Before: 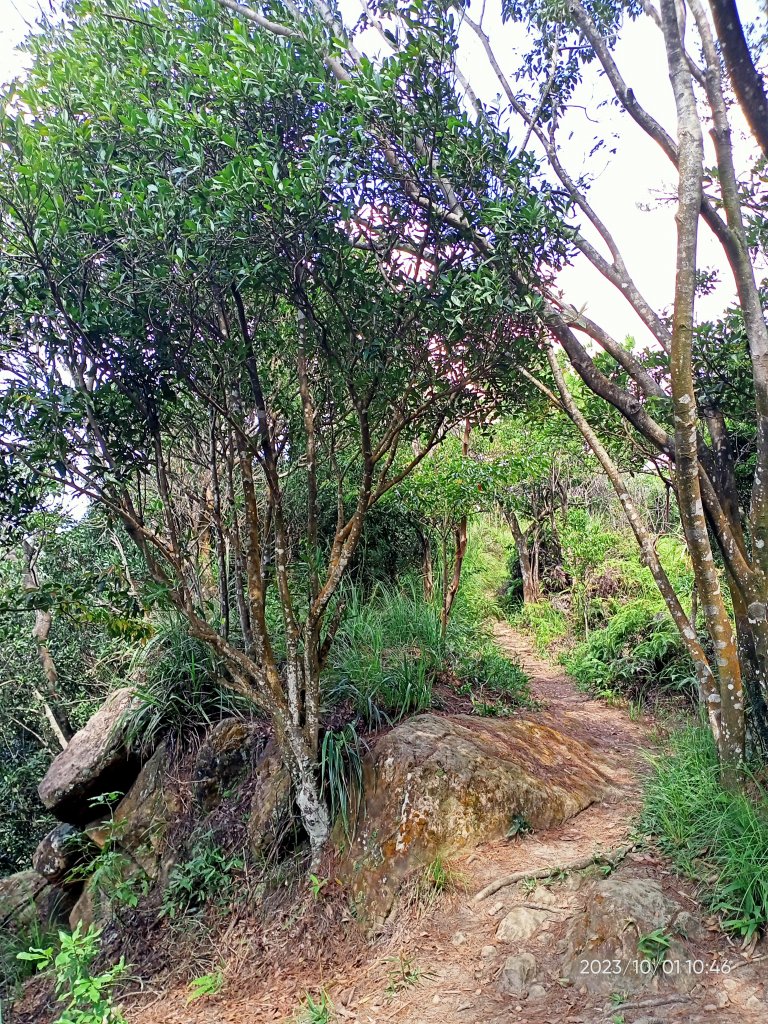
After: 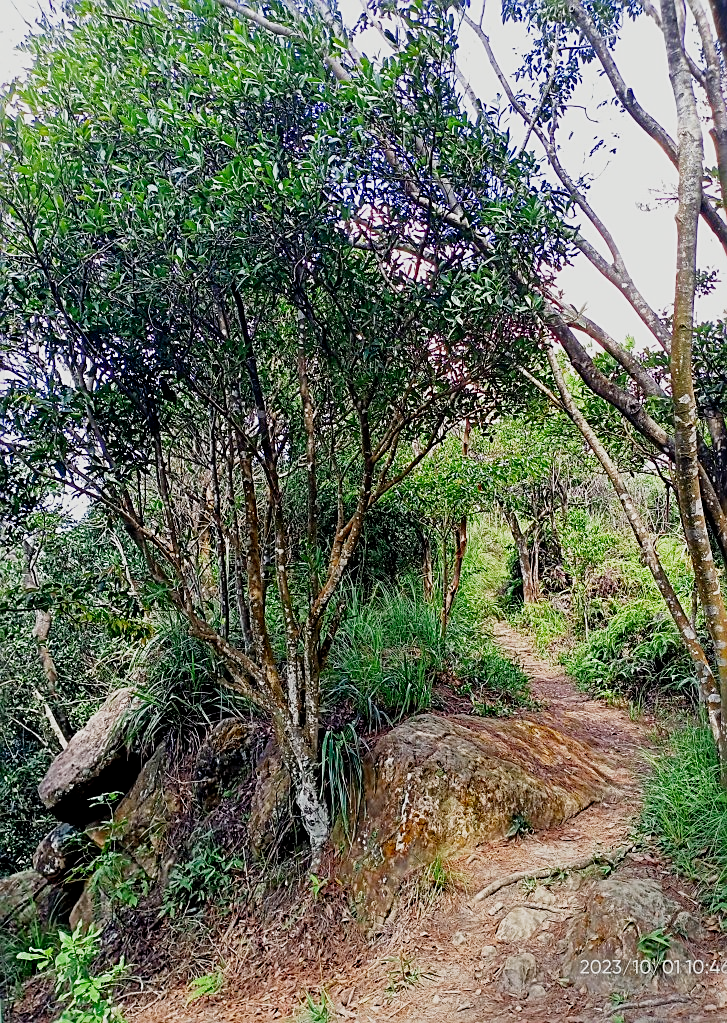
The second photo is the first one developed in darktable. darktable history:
filmic rgb: middle gray luminance 9.33%, black relative exposure -10.64 EV, white relative exposure 3.43 EV, target black luminance 0%, hardness 5.97, latitude 59.66%, contrast 1.094, highlights saturation mix 5%, shadows ↔ highlights balance 28.42%, preserve chrominance no, color science v4 (2020)
crop and rotate: left 0%, right 5.213%
sharpen: on, module defaults
exposure: exposure -0.156 EV, compensate exposure bias true, compensate highlight preservation false
